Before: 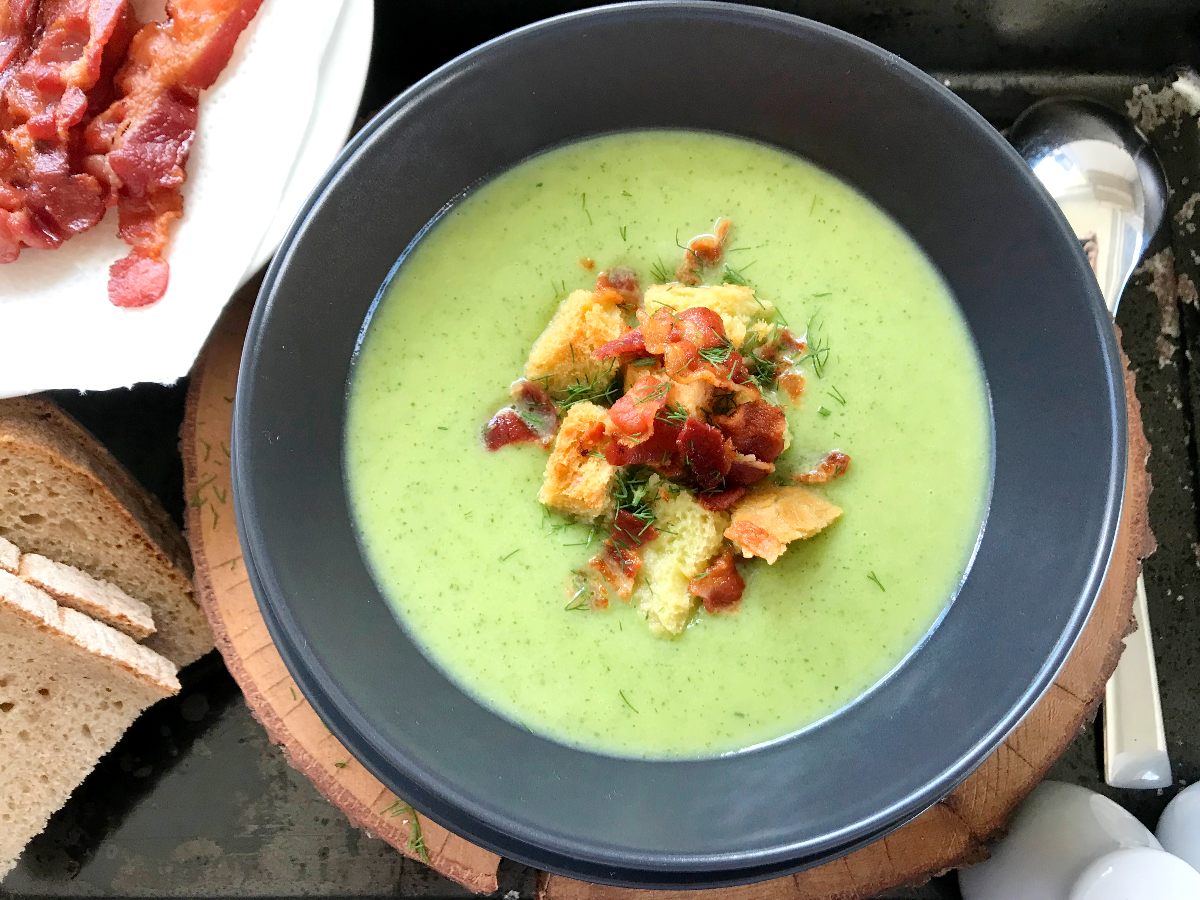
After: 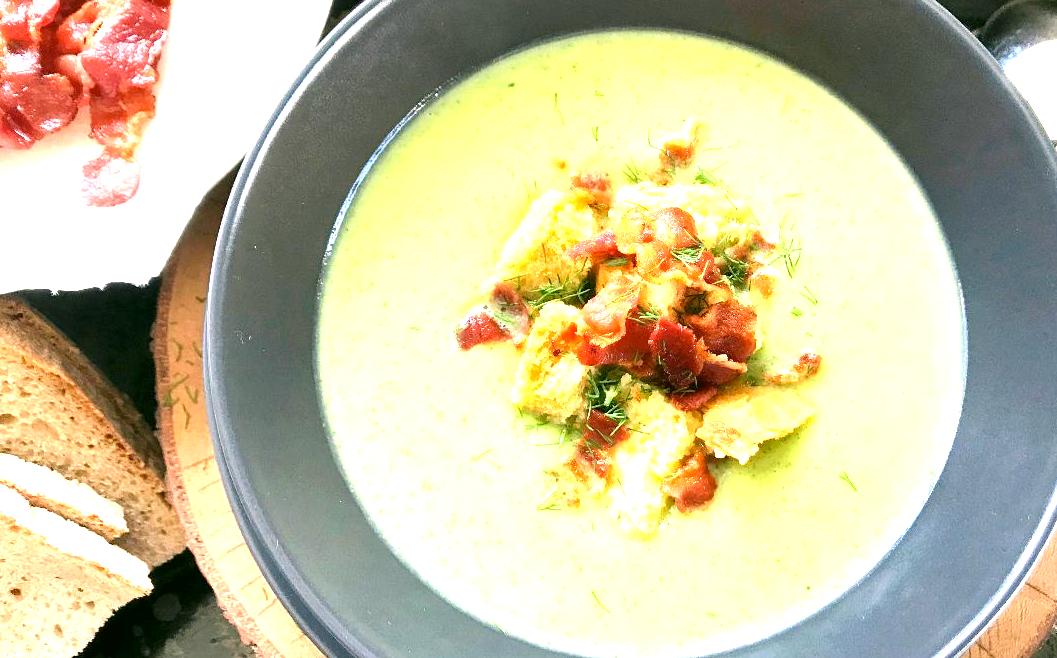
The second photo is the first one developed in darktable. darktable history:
color correction: highlights a* 3.95, highlights b* 4.94, shadows a* -7.82, shadows b* 4.84
exposure: black level correction 0, exposure 1.476 EV, compensate exposure bias true, compensate highlight preservation false
crop and rotate: left 2.354%, top 11.189%, right 9.558%, bottom 15.598%
